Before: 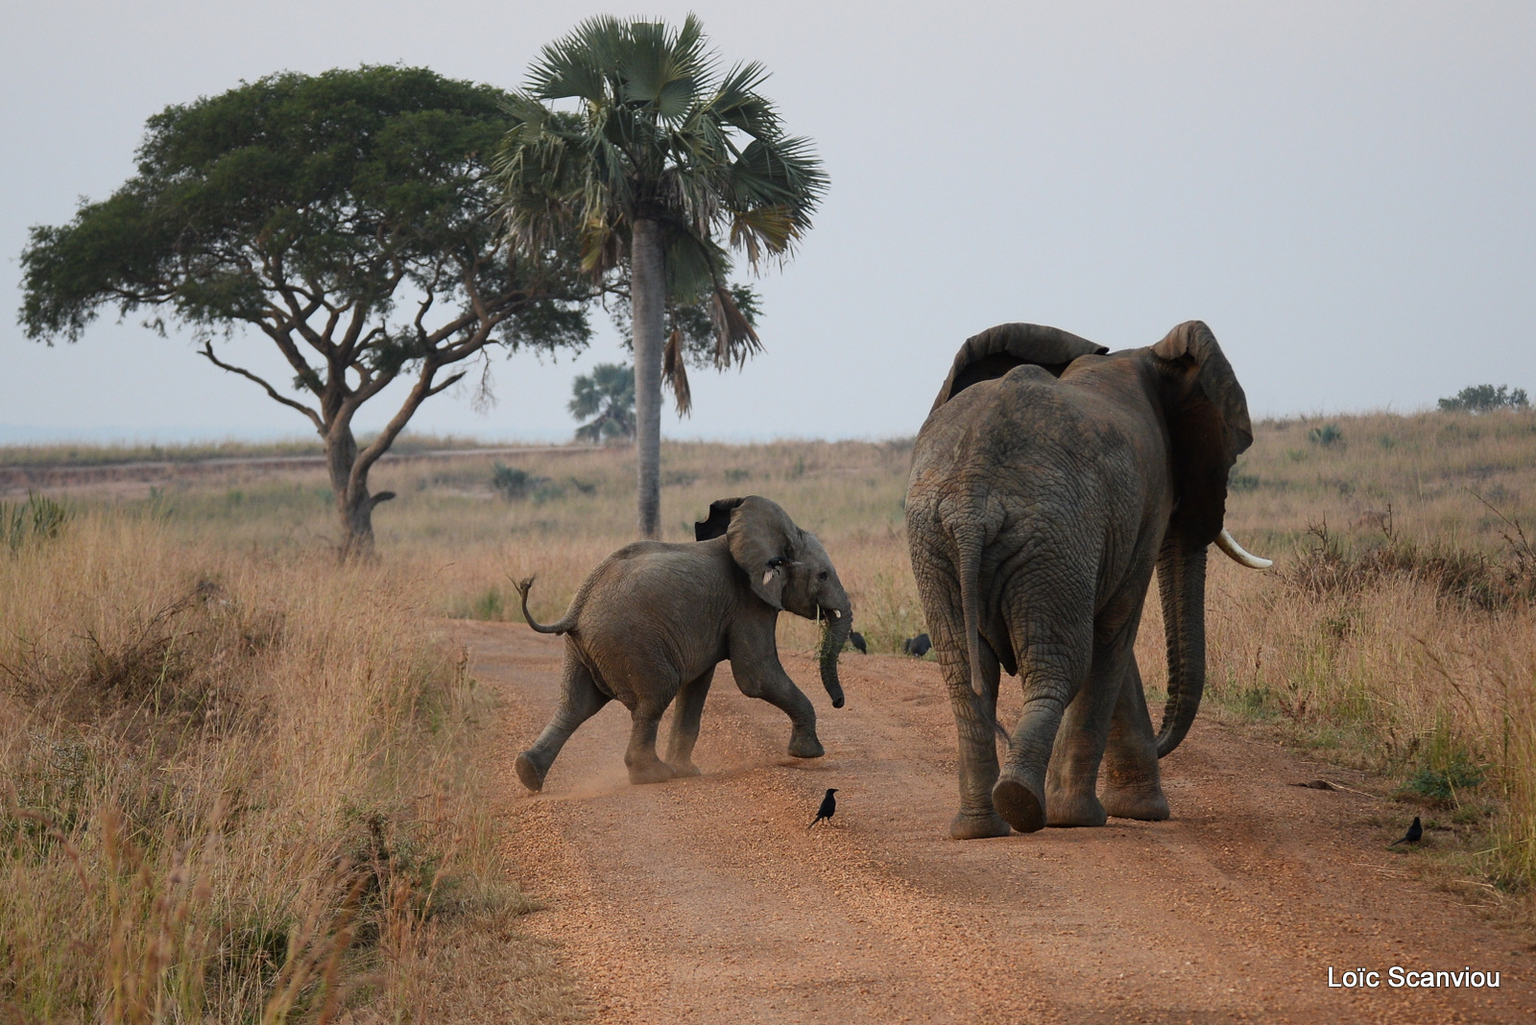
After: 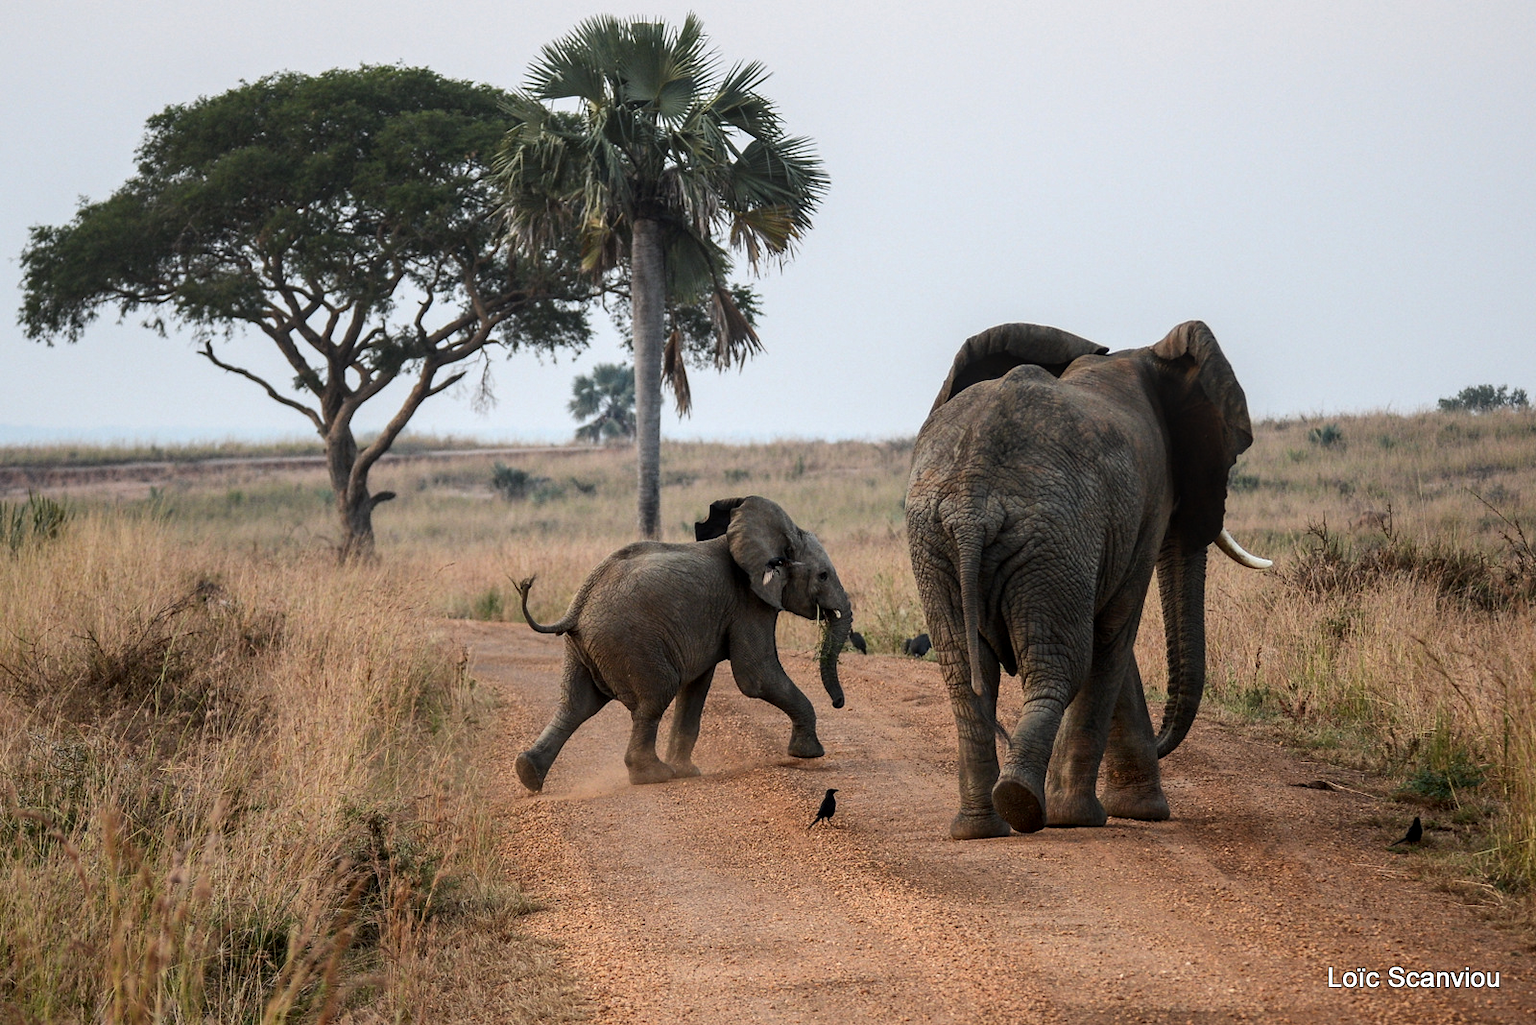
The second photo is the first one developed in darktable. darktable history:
local contrast: on, module defaults
tone equalizer: -8 EV -0.446 EV, -7 EV -0.417 EV, -6 EV -0.338 EV, -5 EV -0.241 EV, -3 EV 0.252 EV, -2 EV 0.307 EV, -1 EV 0.396 EV, +0 EV 0.416 EV, edges refinement/feathering 500, mask exposure compensation -1.57 EV, preserve details no
